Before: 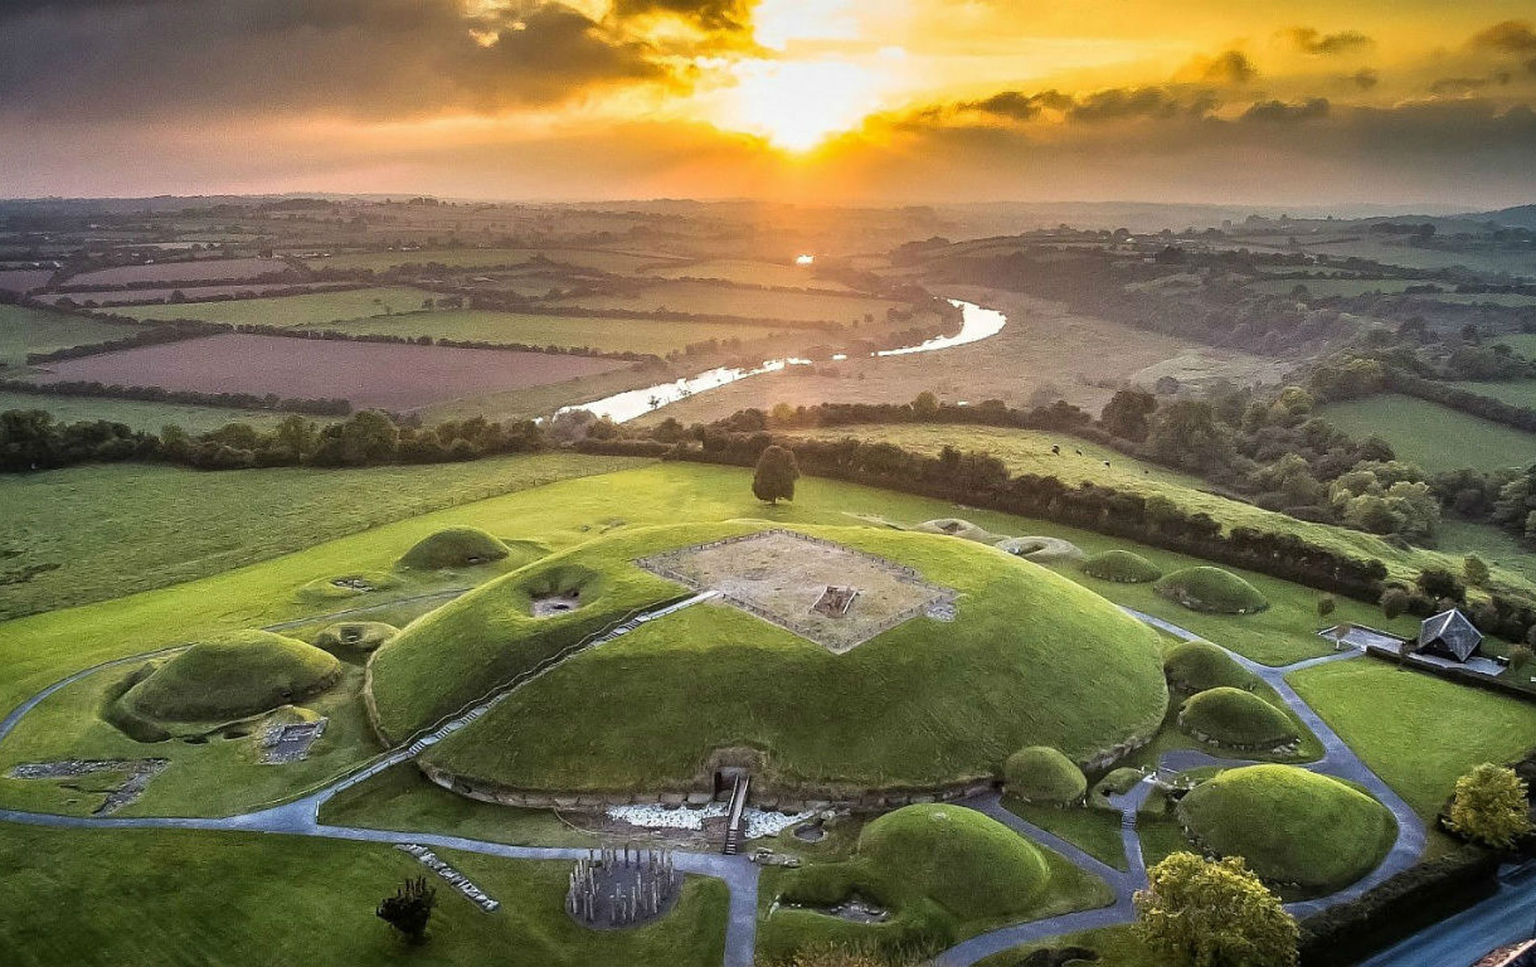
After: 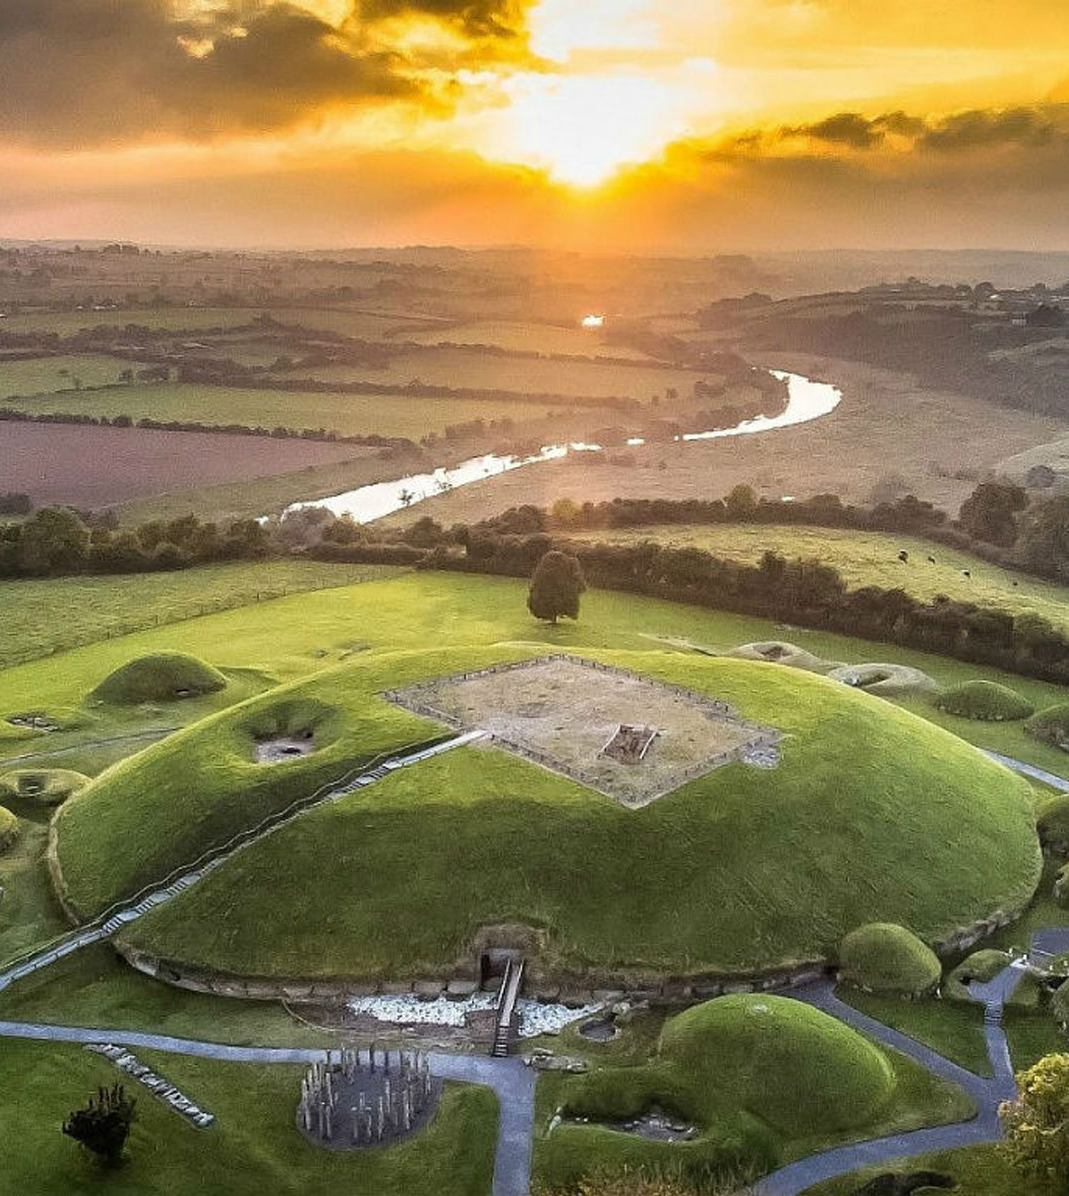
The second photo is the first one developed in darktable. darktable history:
crop: left 21.226%, right 22.51%
